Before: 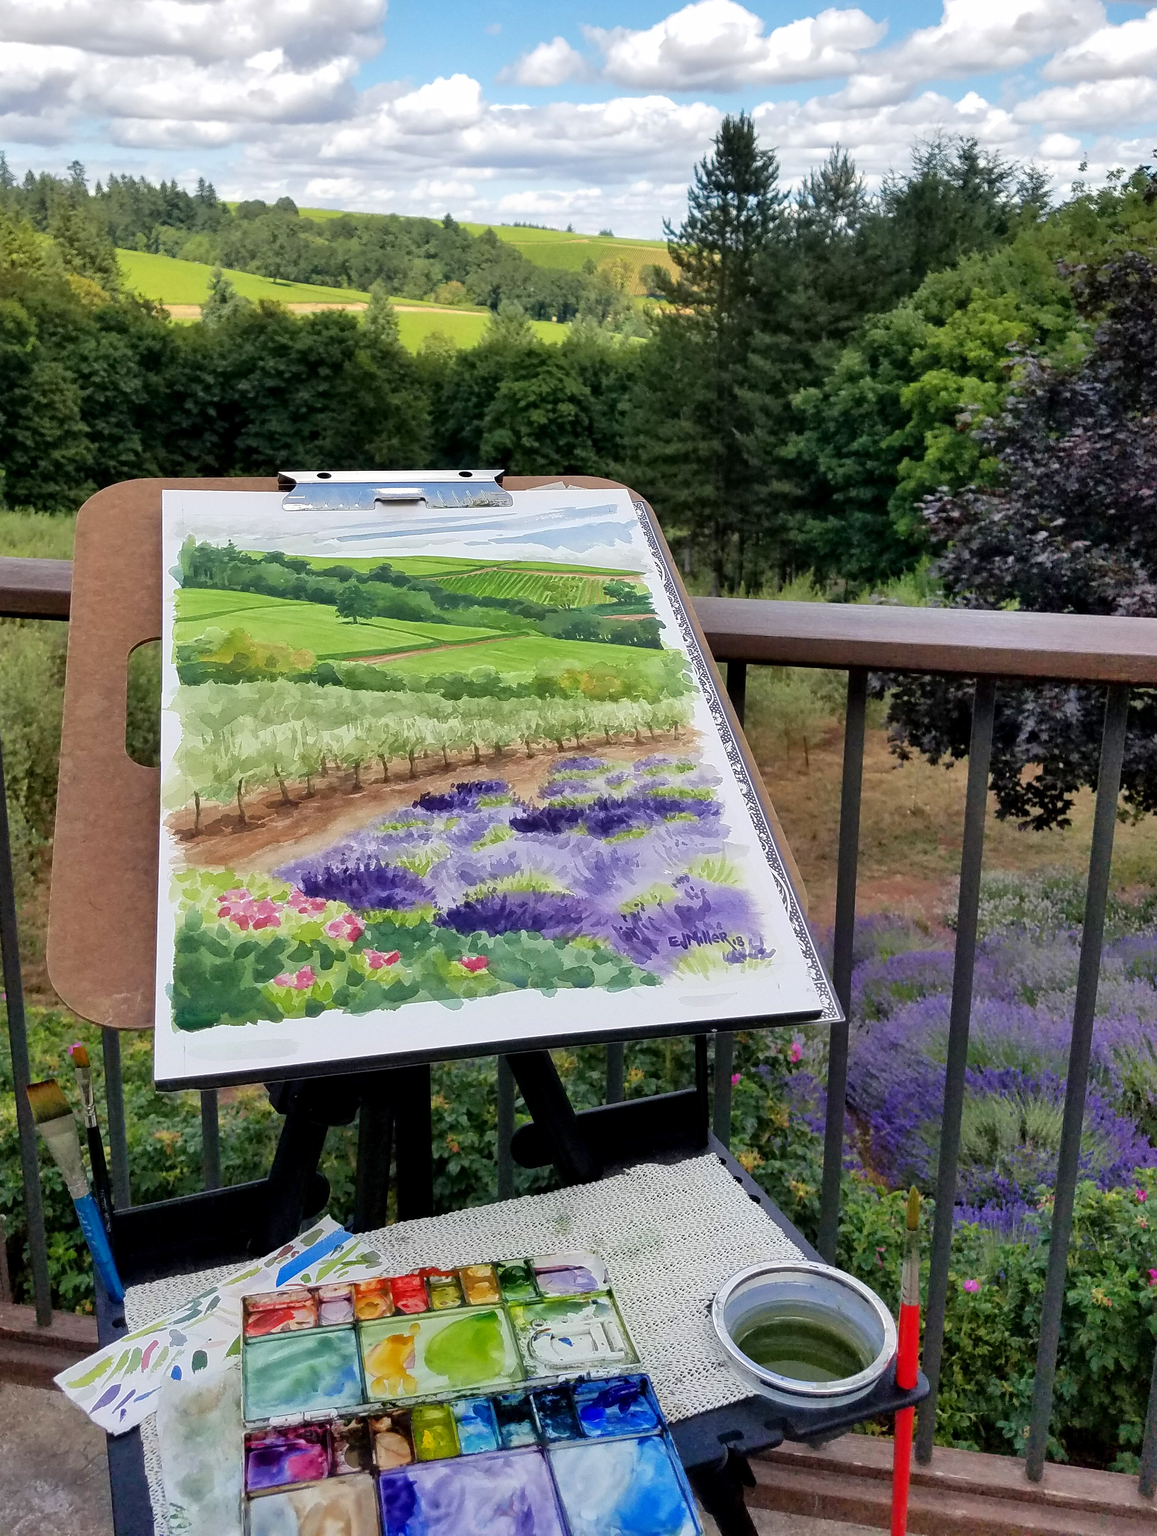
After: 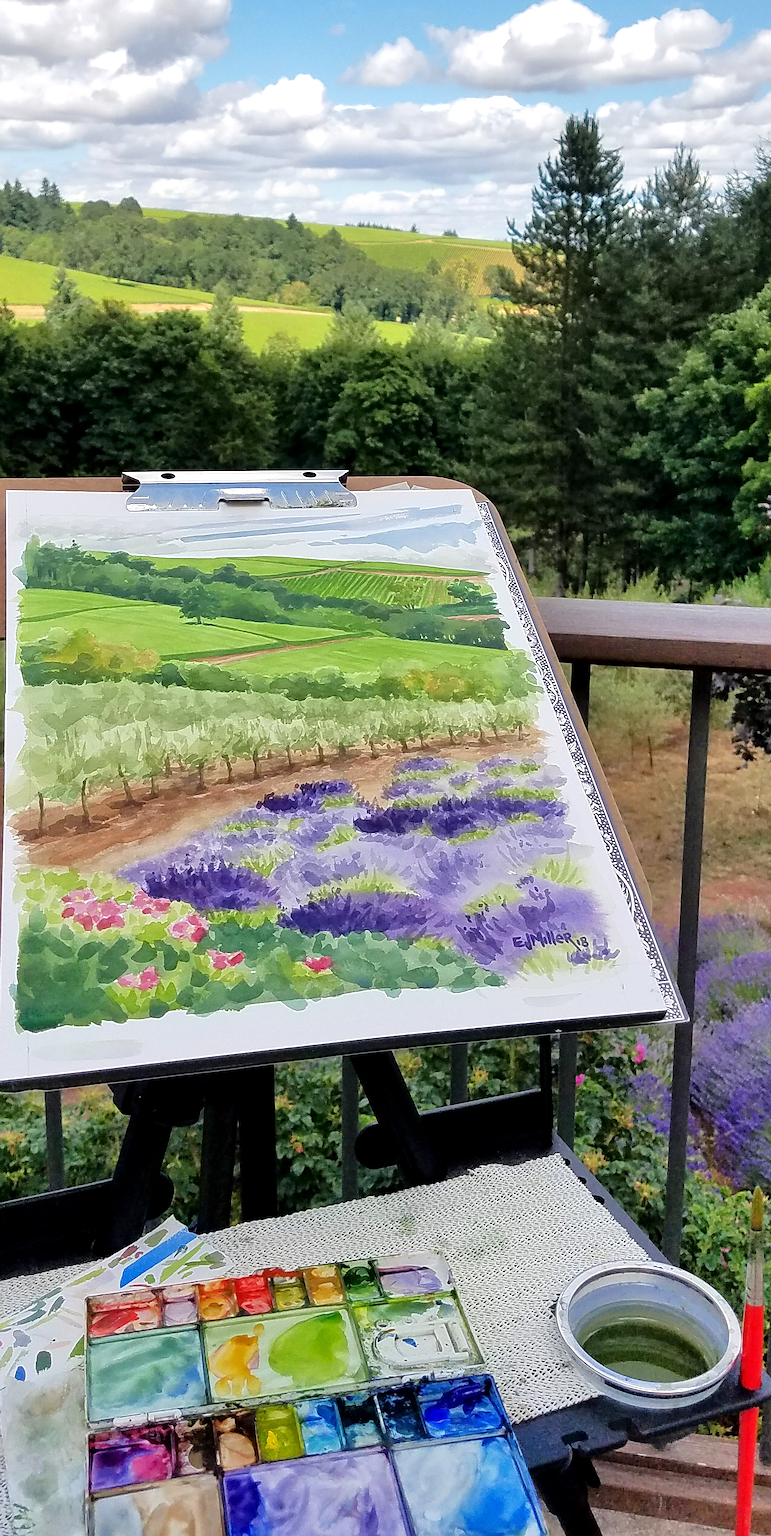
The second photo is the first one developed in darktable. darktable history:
sharpen: on, module defaults
crop and rotate: left 13.537%, right 19.796%
tone equalizer: -8 EV 0.001 EV, -7 EV -0.004 EV, -6 EV 0.009 EV, -5 EV 0.032 EV, -4 EV 0.276 EV, -3 EV 0.644 EV, -2 EV 0.584 EV, -1 EV 0.187 EV, +0 EV 0.024 EV
